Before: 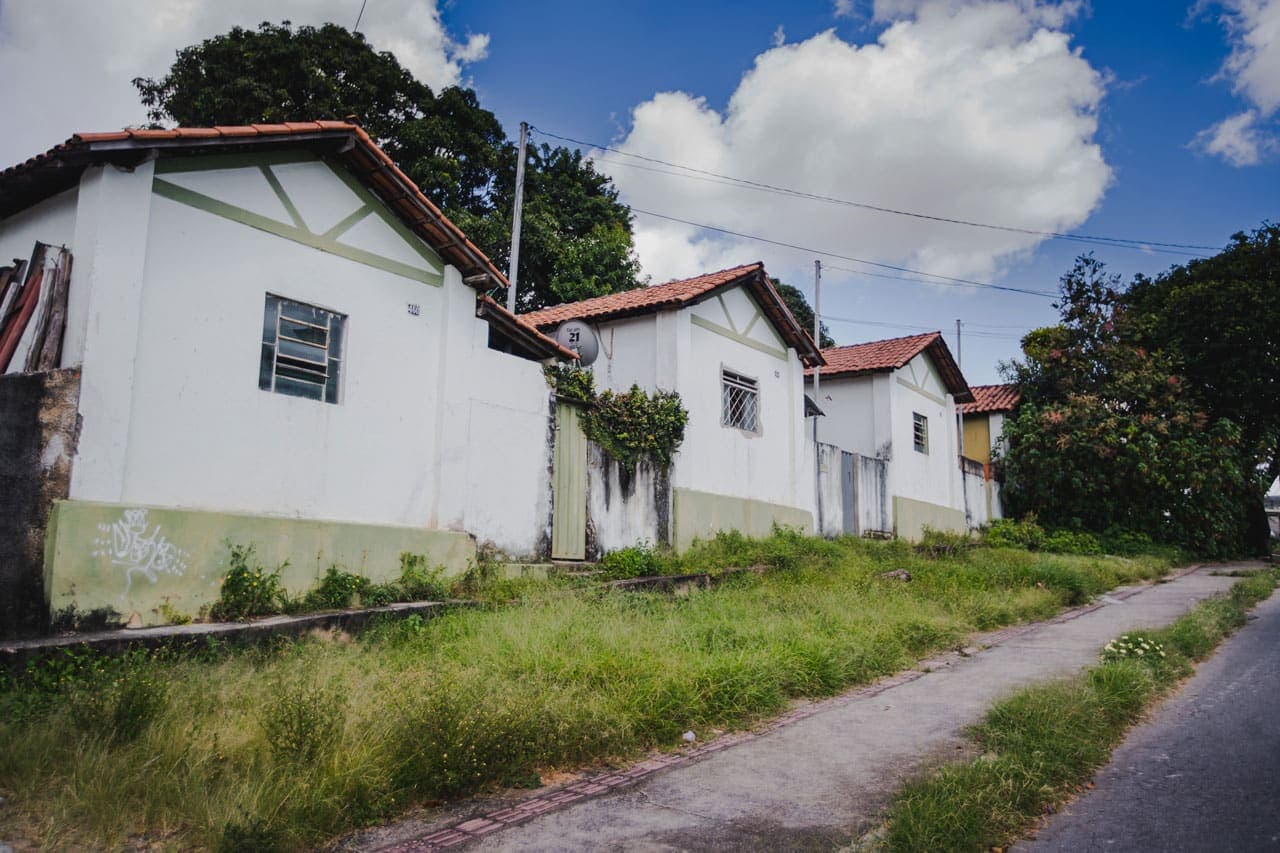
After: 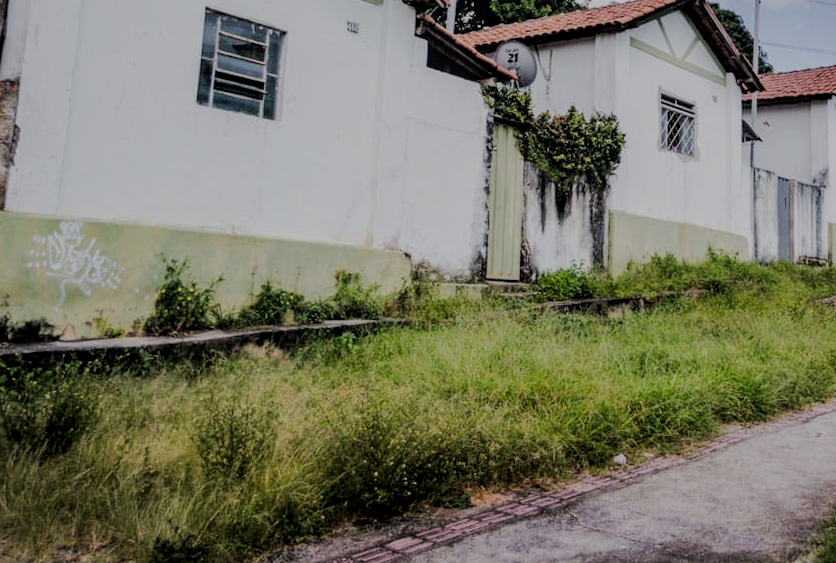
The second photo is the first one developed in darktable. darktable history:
crop and rotate: angle -1.09°, left 3.675%, top 32.1%, right 29.132%
tone equalizer: on, module defaults
local contrast: on, module defaults
filmic rgb: black relative exposure -6.13 EV, white relative exposure 6.97 EV, hardness 2.28, preserve chrominance max RGB
